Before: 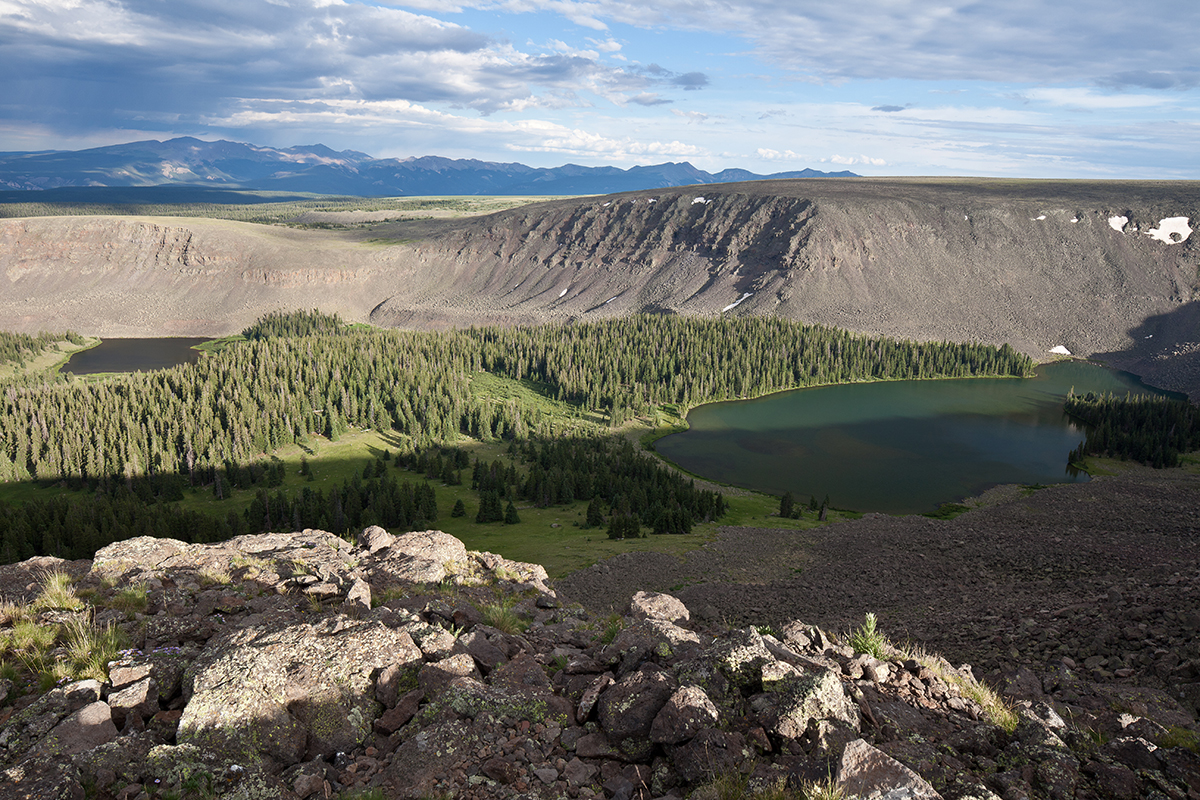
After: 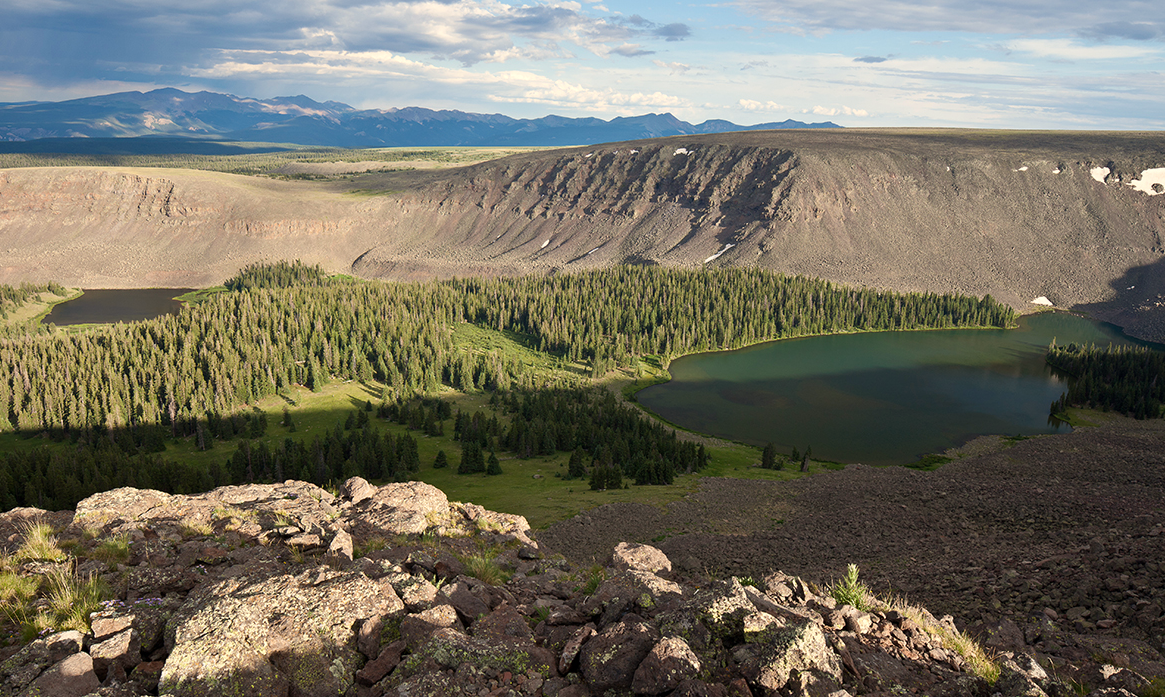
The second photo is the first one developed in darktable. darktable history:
white balance: red 1.045, blue 0.932
contrast brightness saturation: saturation 0.13
crop: left 1.507%, top 6.147%, right 1.379%, bottom 6.637%
